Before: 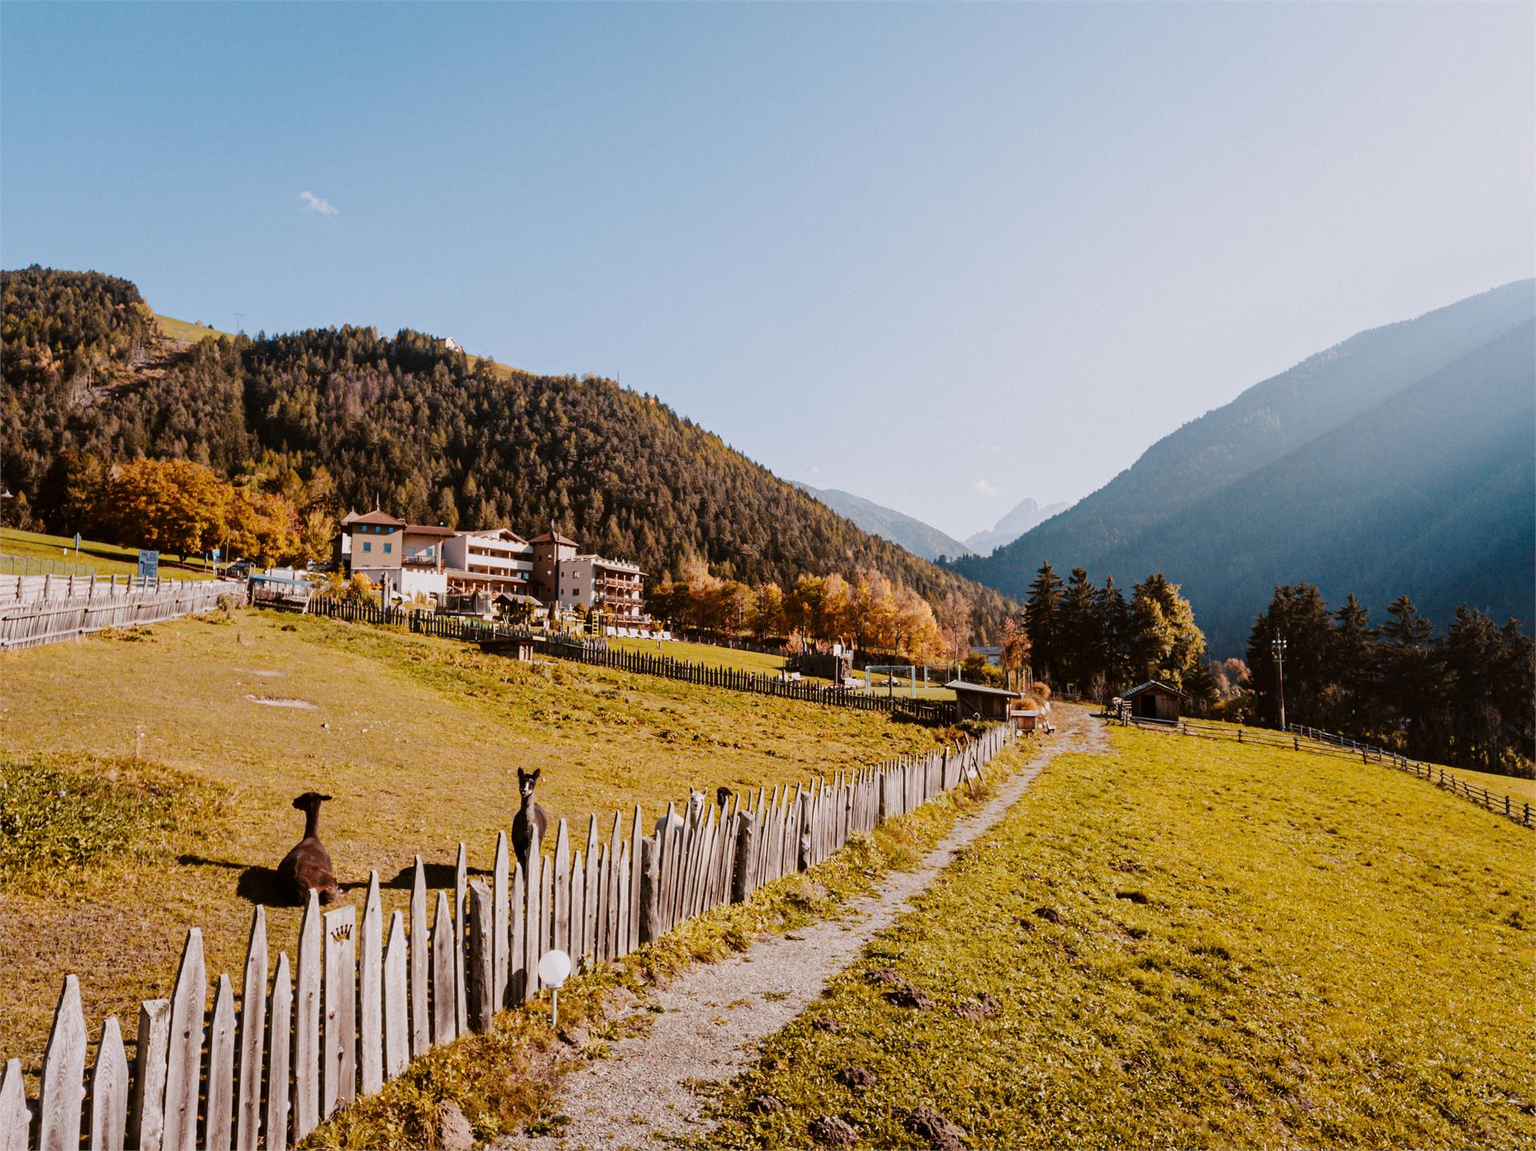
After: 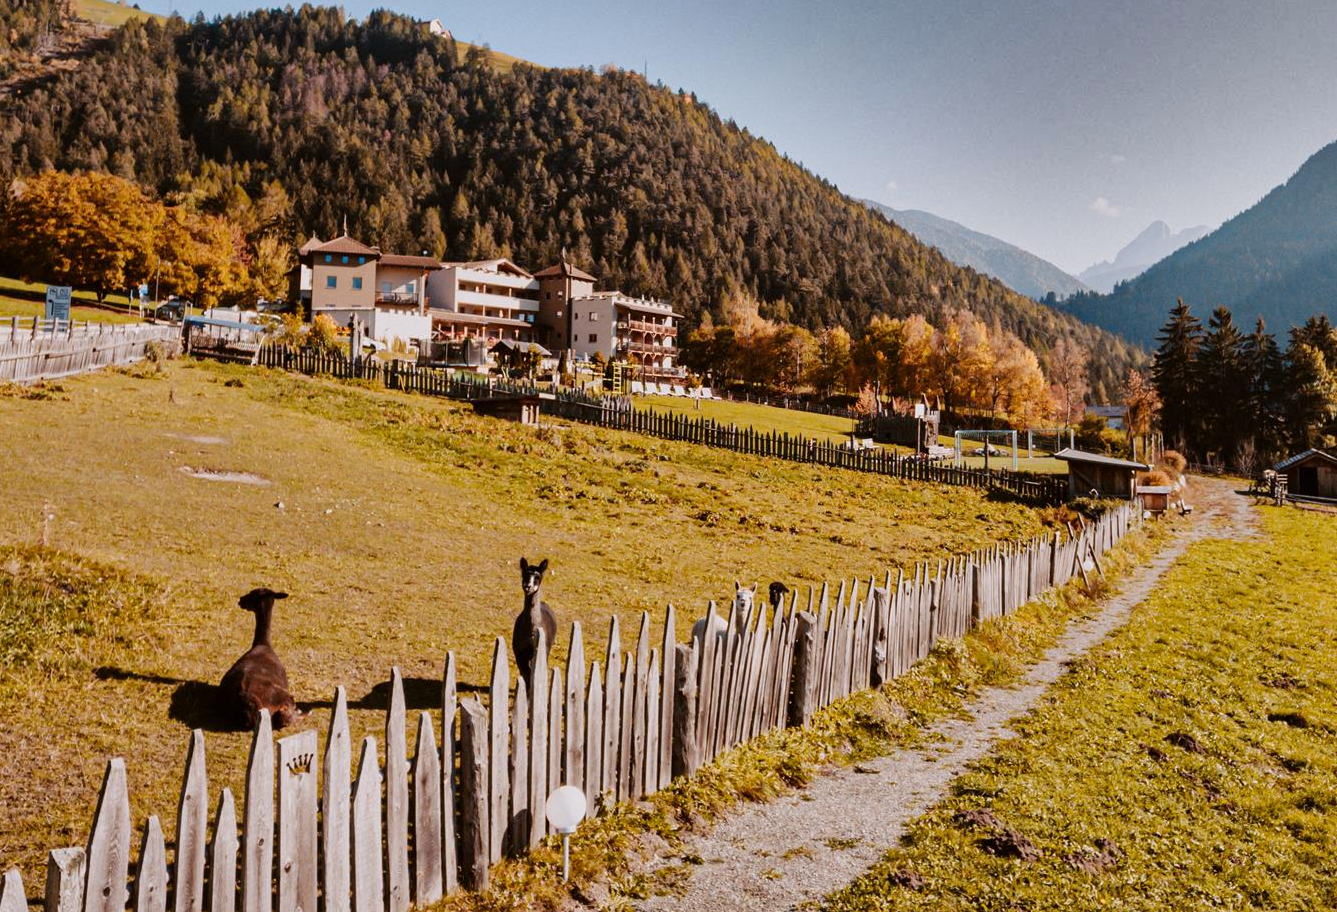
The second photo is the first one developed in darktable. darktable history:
shadows and highlights: shadows 20.9, highlights -81.71, highlights color adjustment 56.19%, soften with gaussian
crop: left 6.623%, top 27.993%, right 23.732%, bottom 8.574%
